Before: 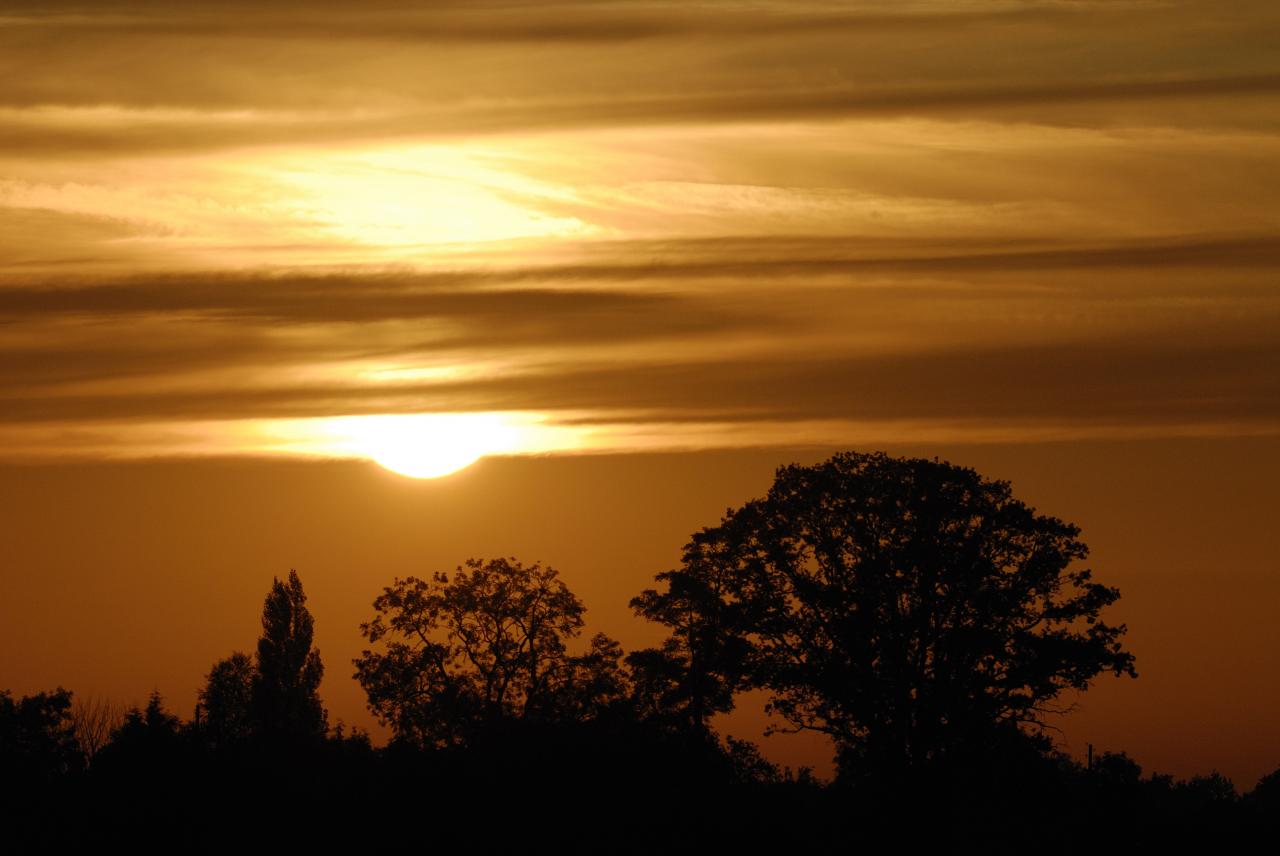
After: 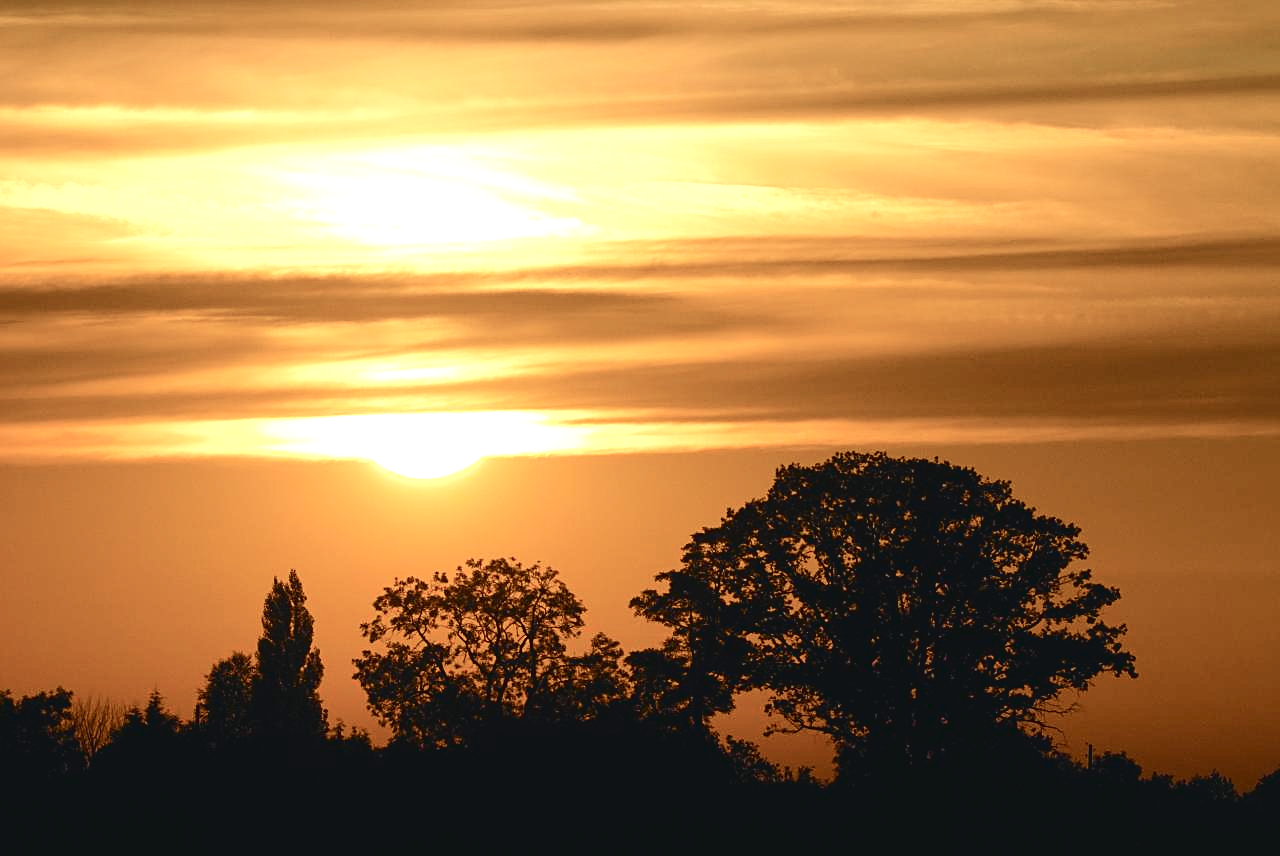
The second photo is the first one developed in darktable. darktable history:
tone curve: curves: ch0 [(0, 0.046) (0.037, 0.056) (0.176, 0.162) (0.33, 0.331) (0.432, 0.475) (0.601, 0.665) (0.843, 0.876) (1, 1)]; ch1 [(0, 0) (0.339, 0.349) (0.445, 0.42) (0.476, 0.47) (0.497, 0.492) (0.523, 0.514) (0.557, 0.558) (0.632, 0.615) (0.728, 0.746) (1, 1)]; ch2 [(0, 0) (0.327, 0.324) (0.417, 0.44) (0.46, 0.453) (0.502, 0.495) (0.526, 0.52) (0.54, 0.55) (0.606, 0.626) (0.745, 0.704) (1, 1)], color space Lab, independent channels, preserve colors none
sharpen: on, module defaults
exposure: black level correction 0, exposure 1.198 EV, compensate exposure bias true, compensate highlight preservation false
